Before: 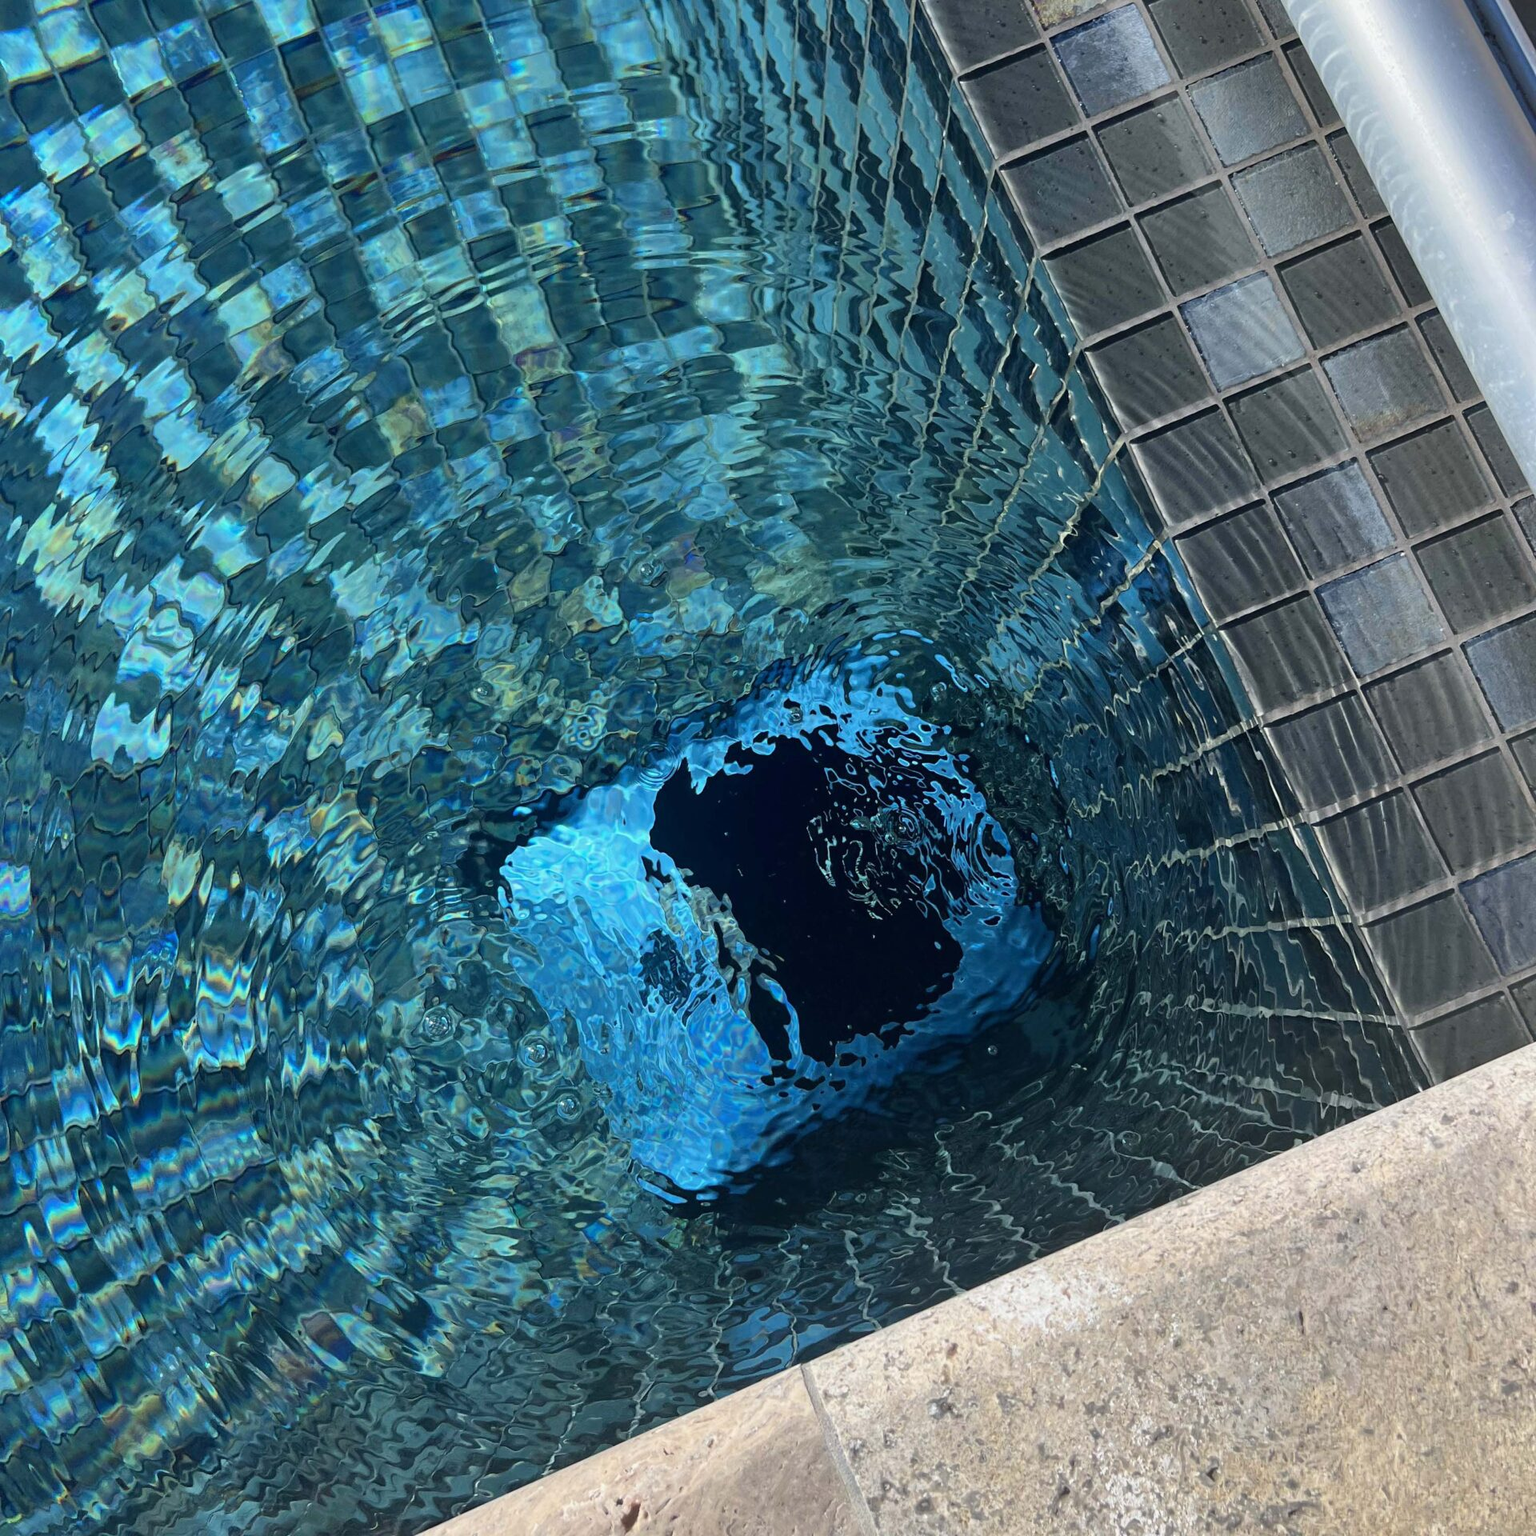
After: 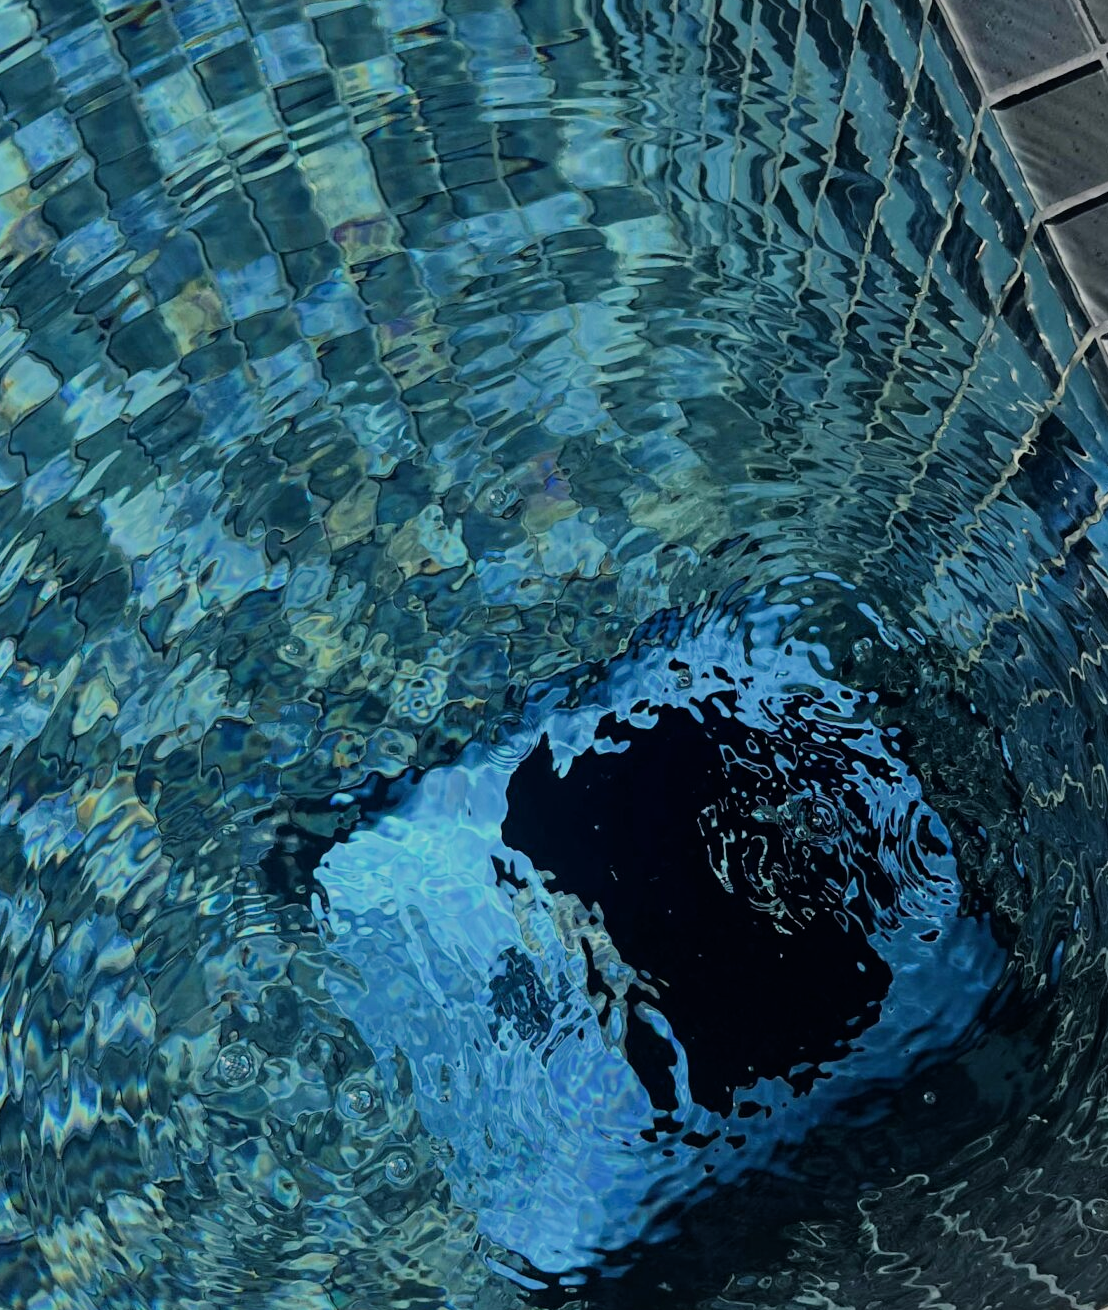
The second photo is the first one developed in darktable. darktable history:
crop: left 16.202%, top 11.208%, right 26.045%, bottom 20.557%
filmic rgb: black relative exposure -7.65 EV, white relative exposure 4.56 EV, hardness 3.61
